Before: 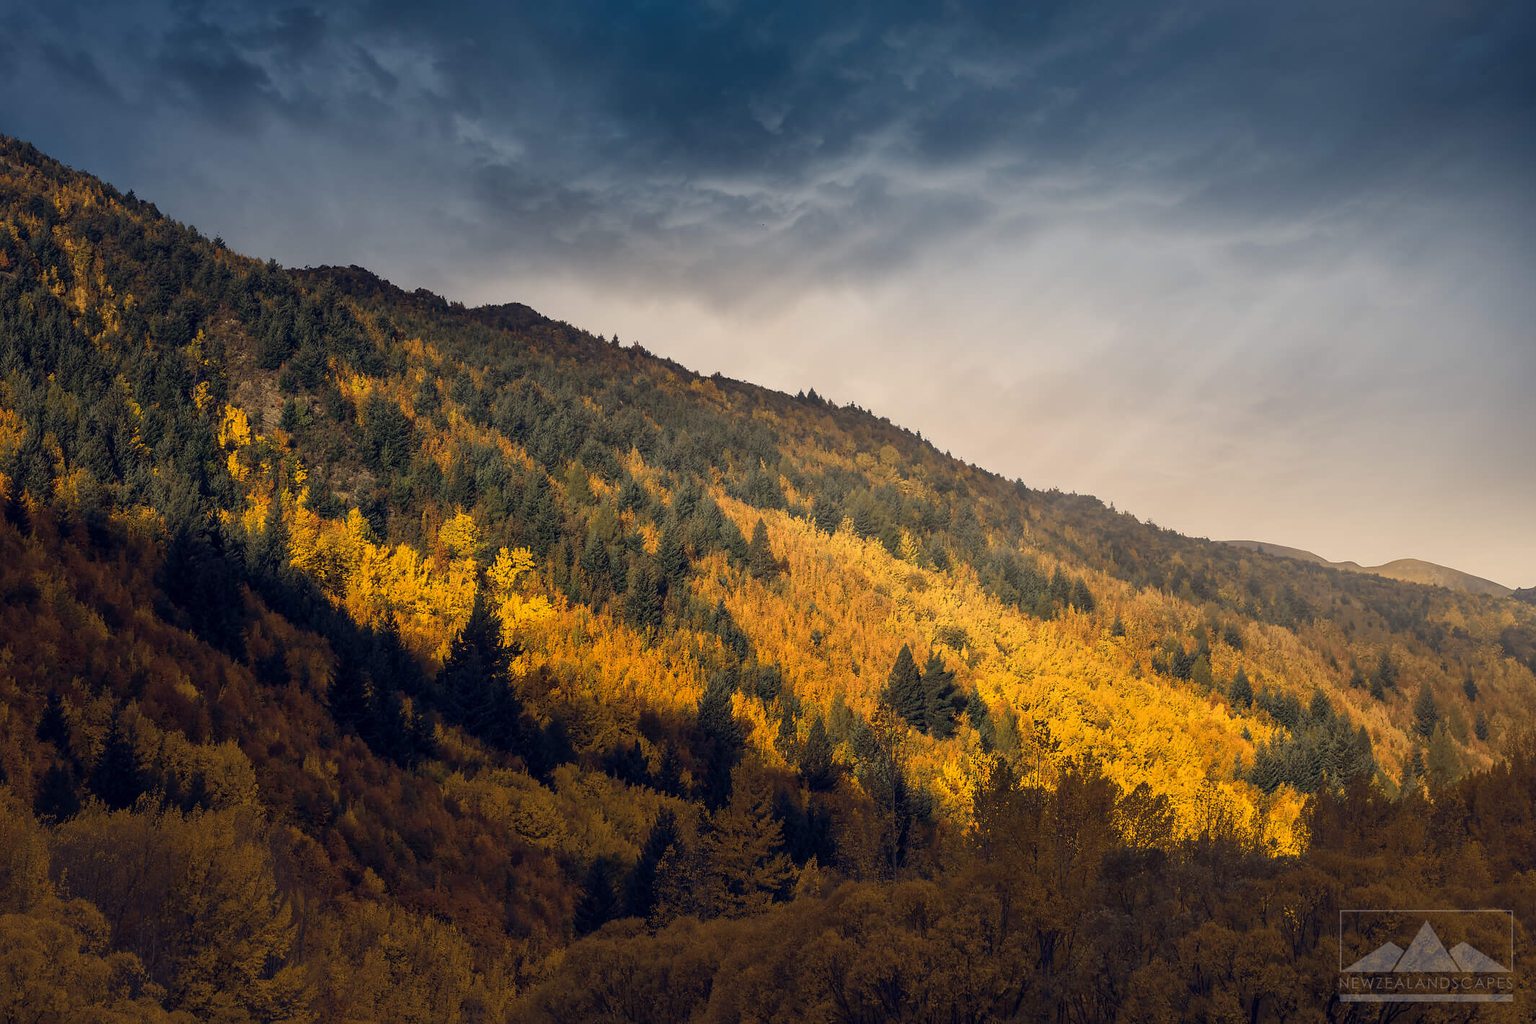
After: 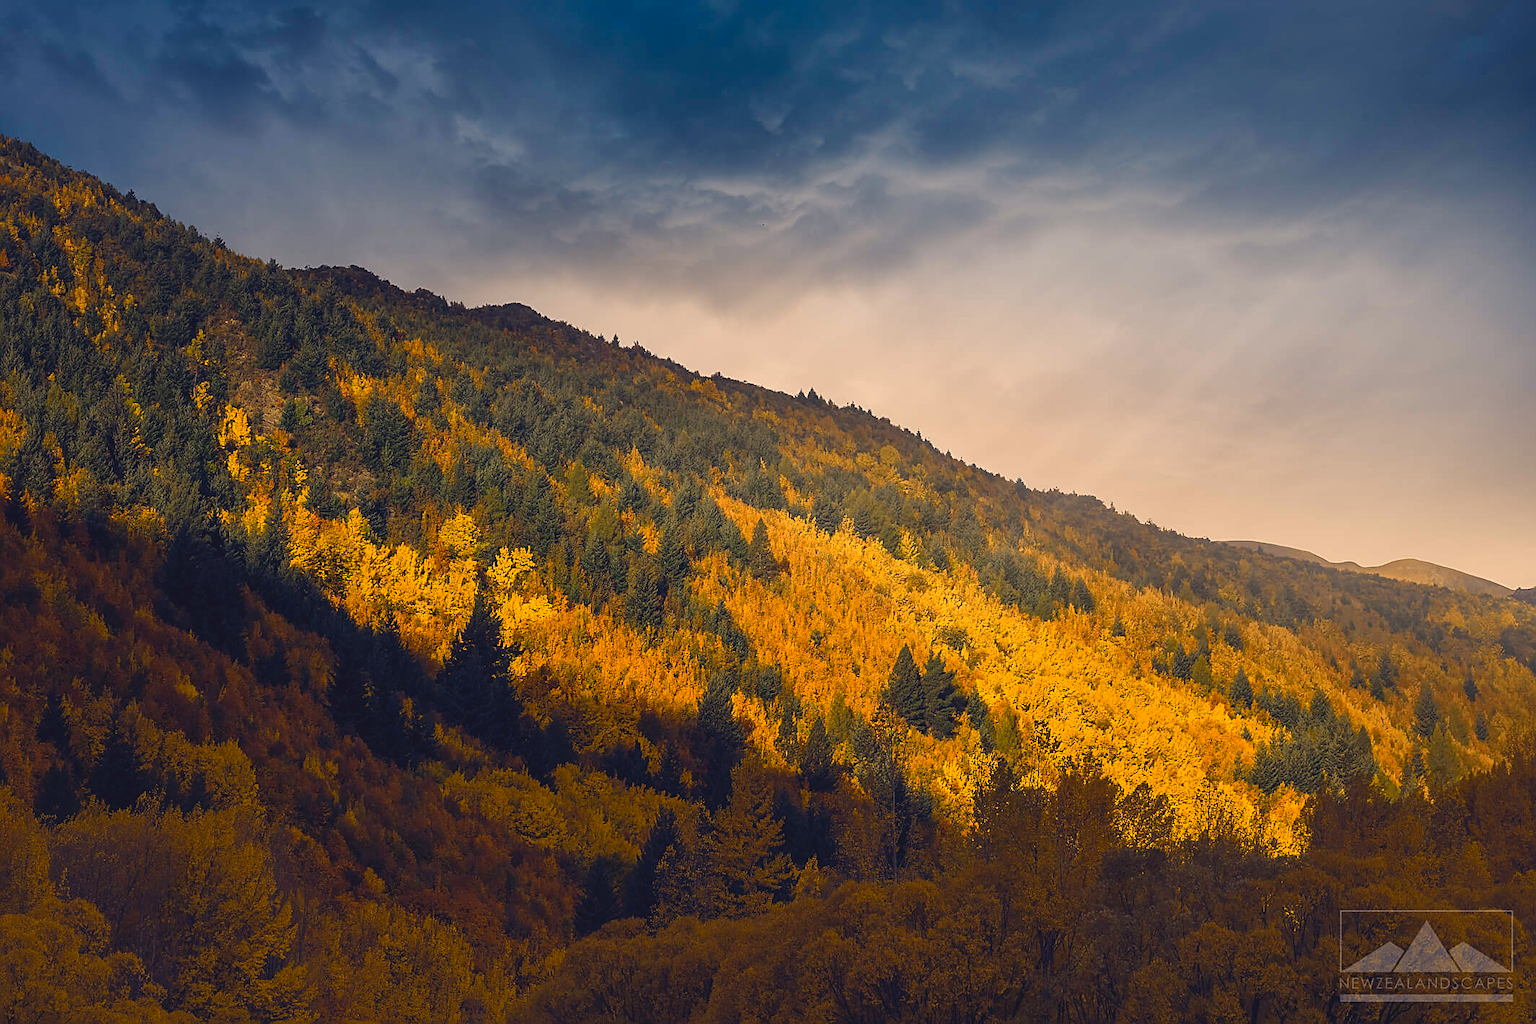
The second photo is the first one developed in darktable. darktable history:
color balance rgb: shadows lift › chroma 2%, shadows lift › hue 247.2°, power › chroma 0.3%, power › hue 25.2°, highlights gain › chroma 3%, highlights gain › hue 60°, global offset › luminance 0.75%, perceptual saturation grading › global saturation 20%, perceptual saturation grading › highlights -20%, perceptual saturation grading › shadows 30%, global vibrance 20%
sharpen: on, module defaults
